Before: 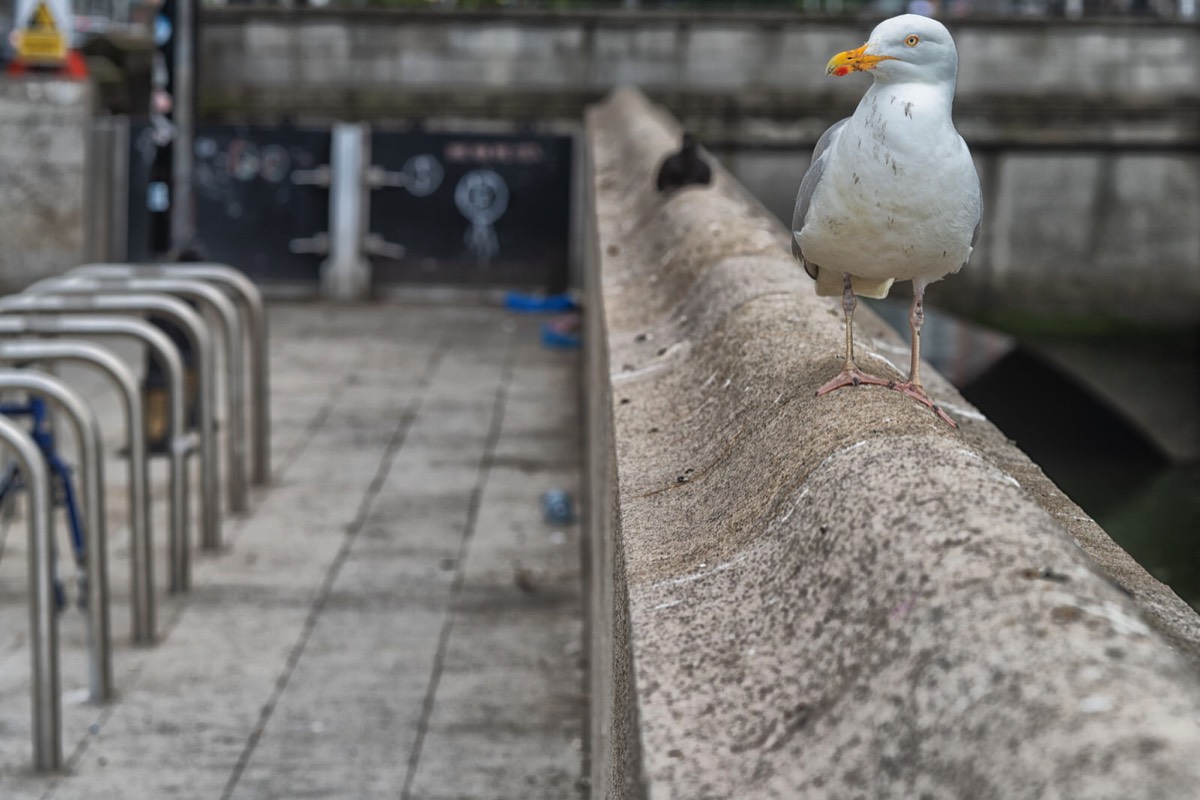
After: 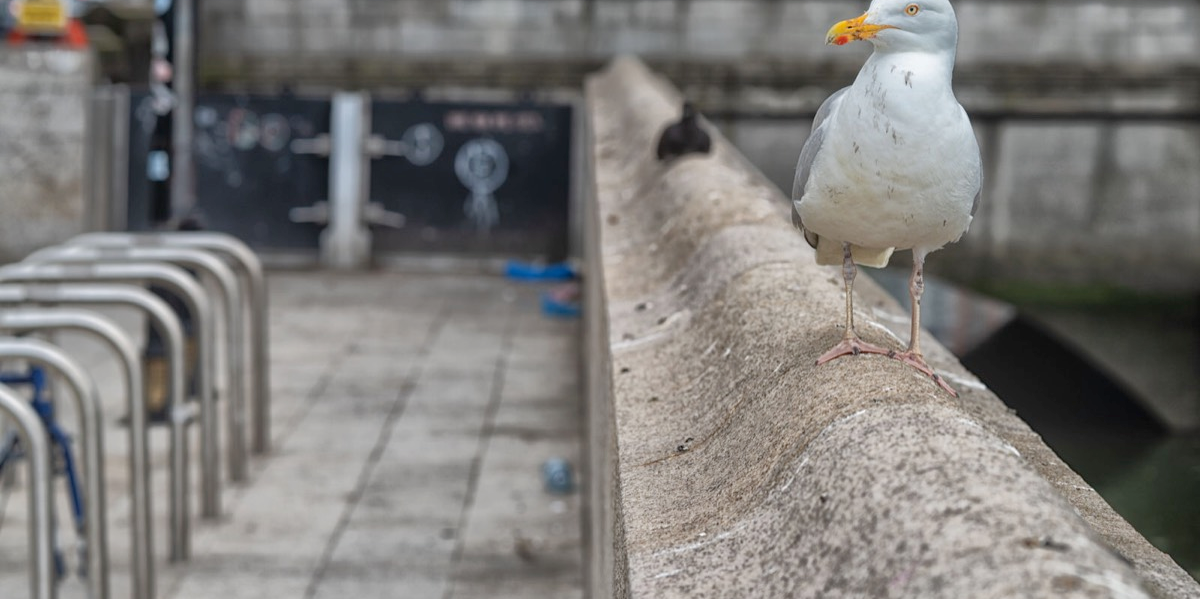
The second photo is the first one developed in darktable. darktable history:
crop: top 3.902%, bottom 21.116%
tone equalizer: edges refinement/feathering 500, mask exposure compensation -1.57 EV, preserve details no
